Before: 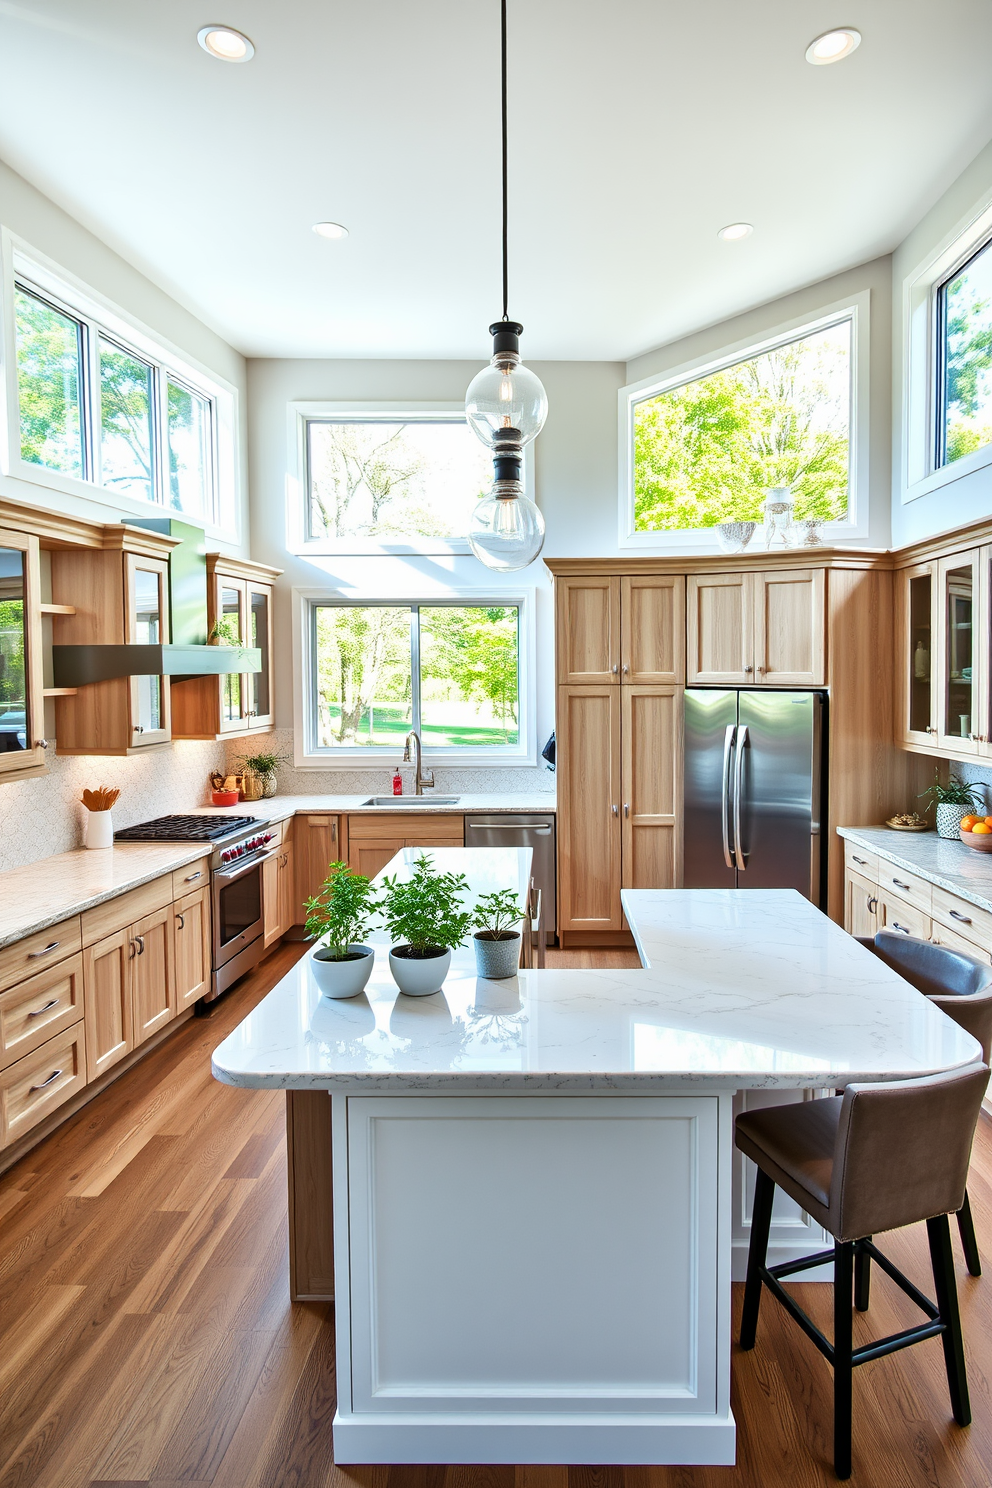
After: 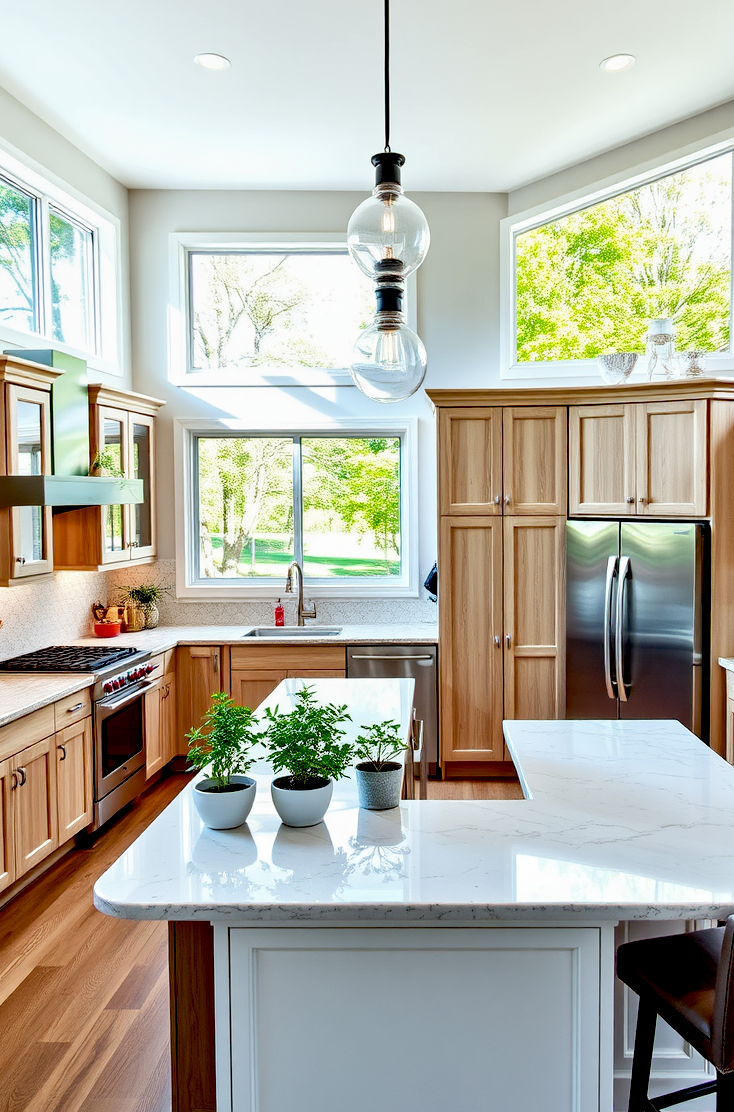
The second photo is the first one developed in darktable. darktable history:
exposure: black level correction 0.028, exposure -0.079 EV, compensate exposure bias true, compensate highlight preservation false
crop and rotate: left 11.99%, top 11.397%, right 13.933%, bottom 13.813%
local contrast: highlights 104%, shadows 99%, detail 119%, midtone range 0.2
